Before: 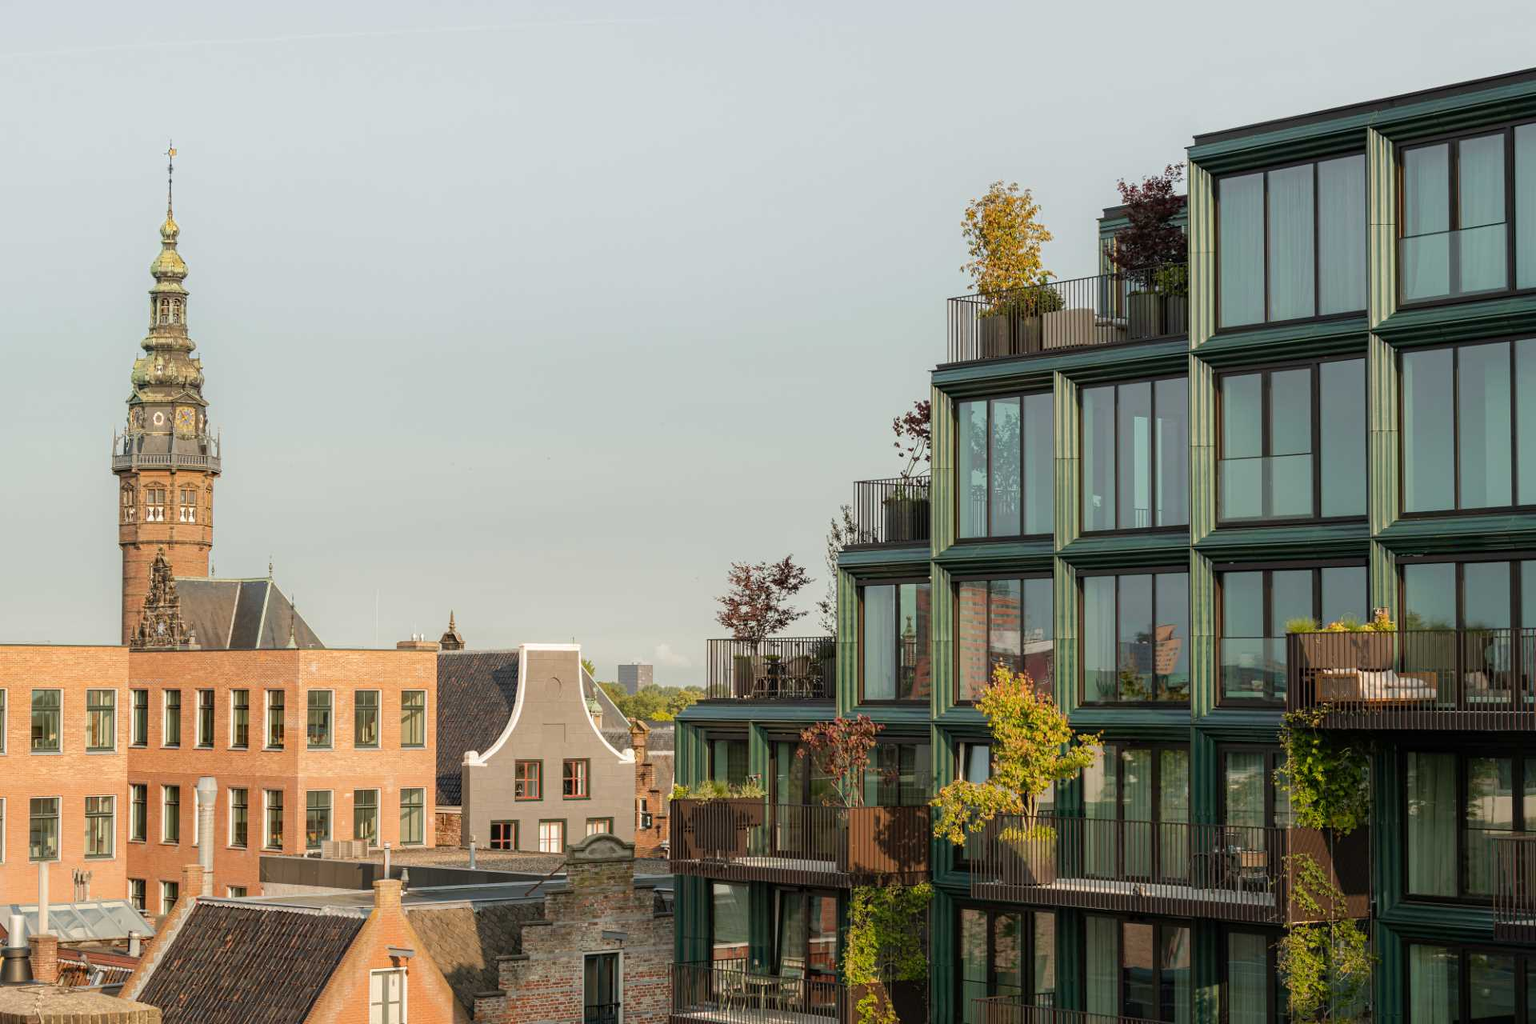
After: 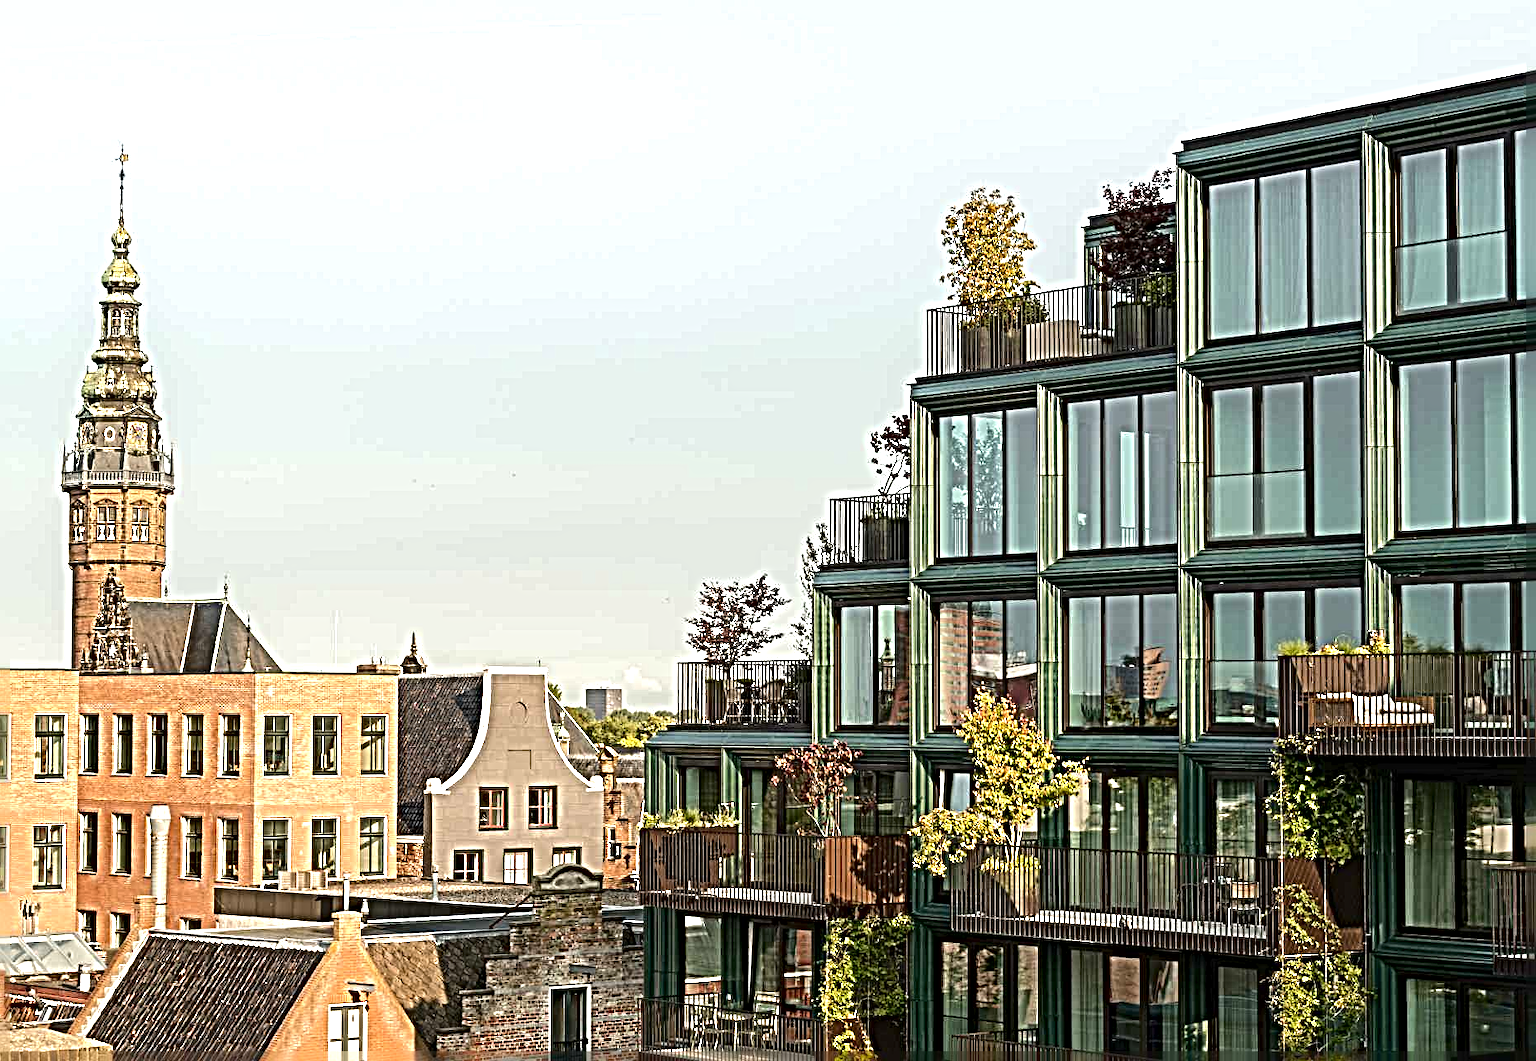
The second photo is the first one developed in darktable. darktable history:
sharpen: radius 6.296, amount 1.783, threshold 0.086
exposure: exposure 0.632 EV, compensate highlight preservation false
crop and rotate: left 3.457%
tone curve: curves: ch0 [(0, 0) (0.003, 0.019) (0.011, 0.022) (0.025, 0.027) (0.044, 0.037) (0.069, 0.049) (0.1, 0.066) (0.136, 0.091) (0.177, 0.125) (0.224, 0.159) (0.277, 0.206) (0.335, 0.266) (0.399, 0.332) (0.468, 0.411) (0.543, 0.492) (0.623, 0.577) (0.709, 0.668) (0.801, 0.767) (0.898, 0.869) (1, 1)], color space Lab, independent channels, preserve colors none
